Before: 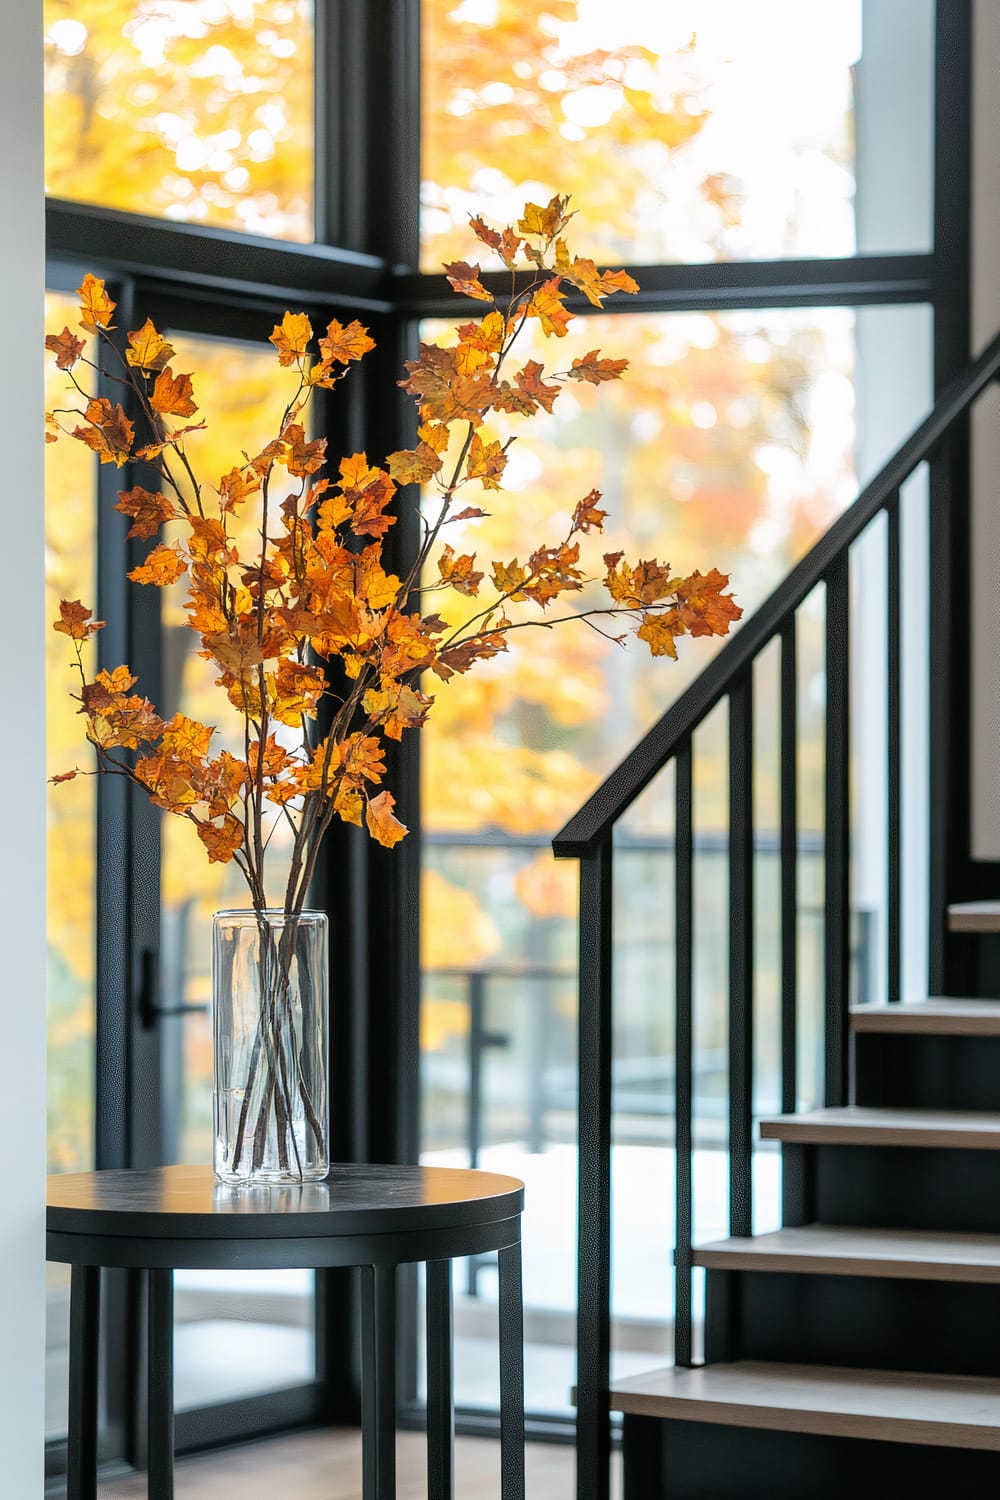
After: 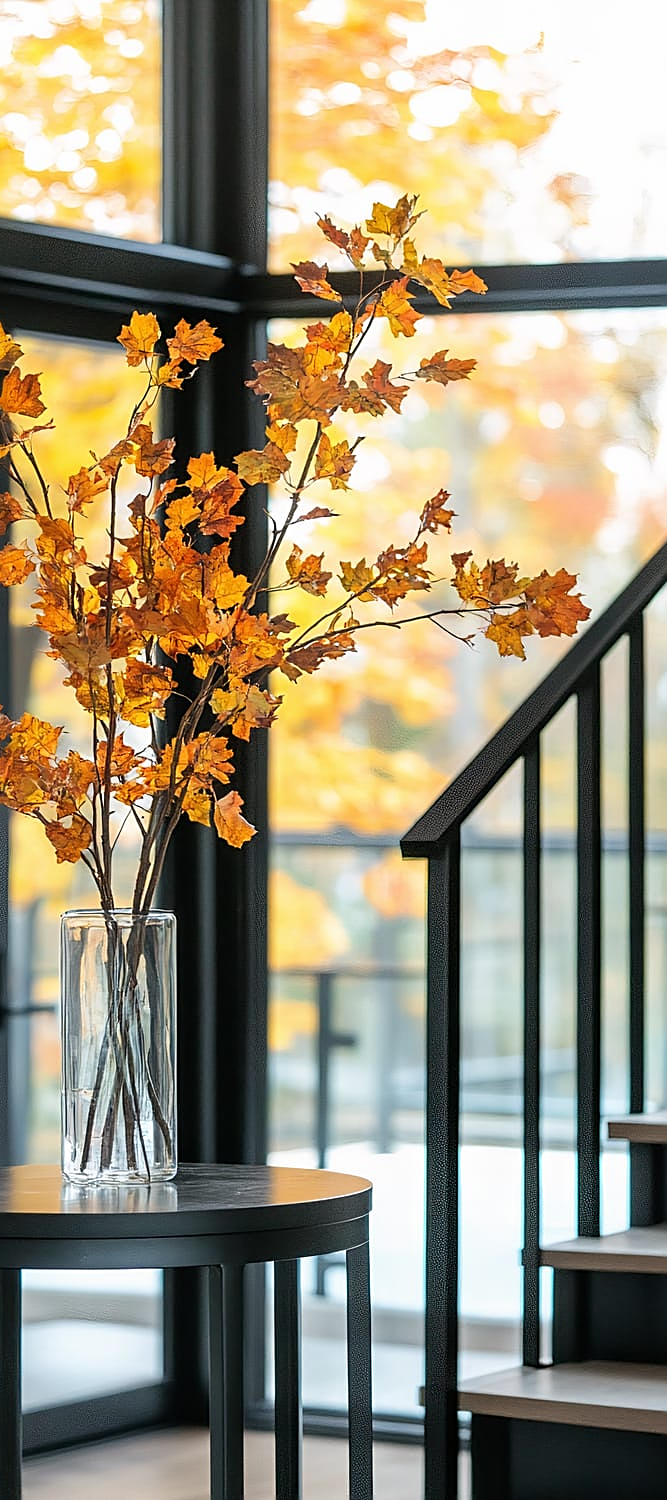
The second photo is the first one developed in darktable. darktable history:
sharpen: on, module defaults
crop and rotate: left 15.258%, right 18.014%
